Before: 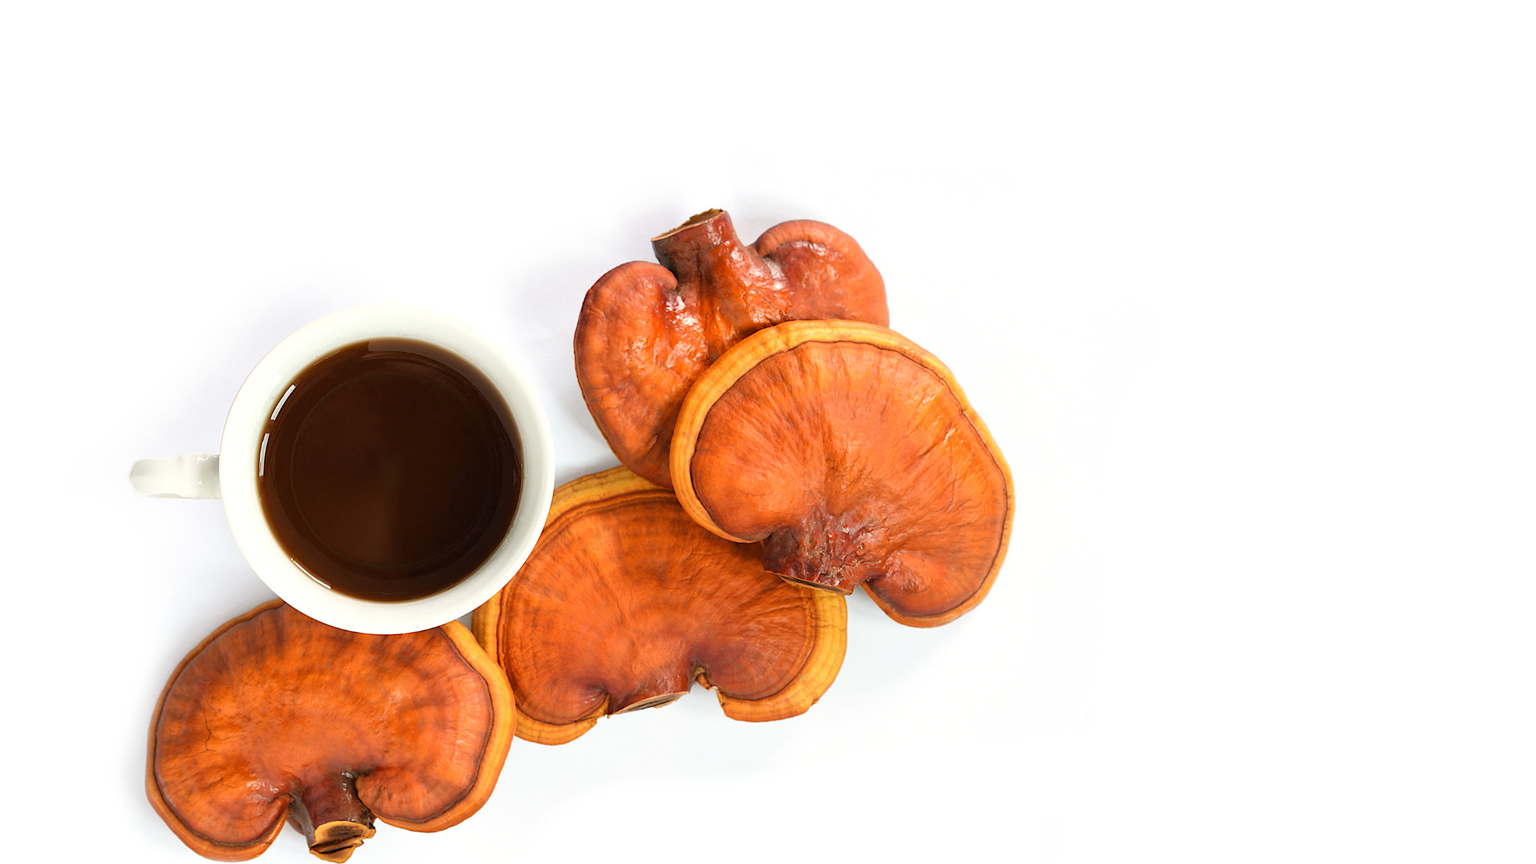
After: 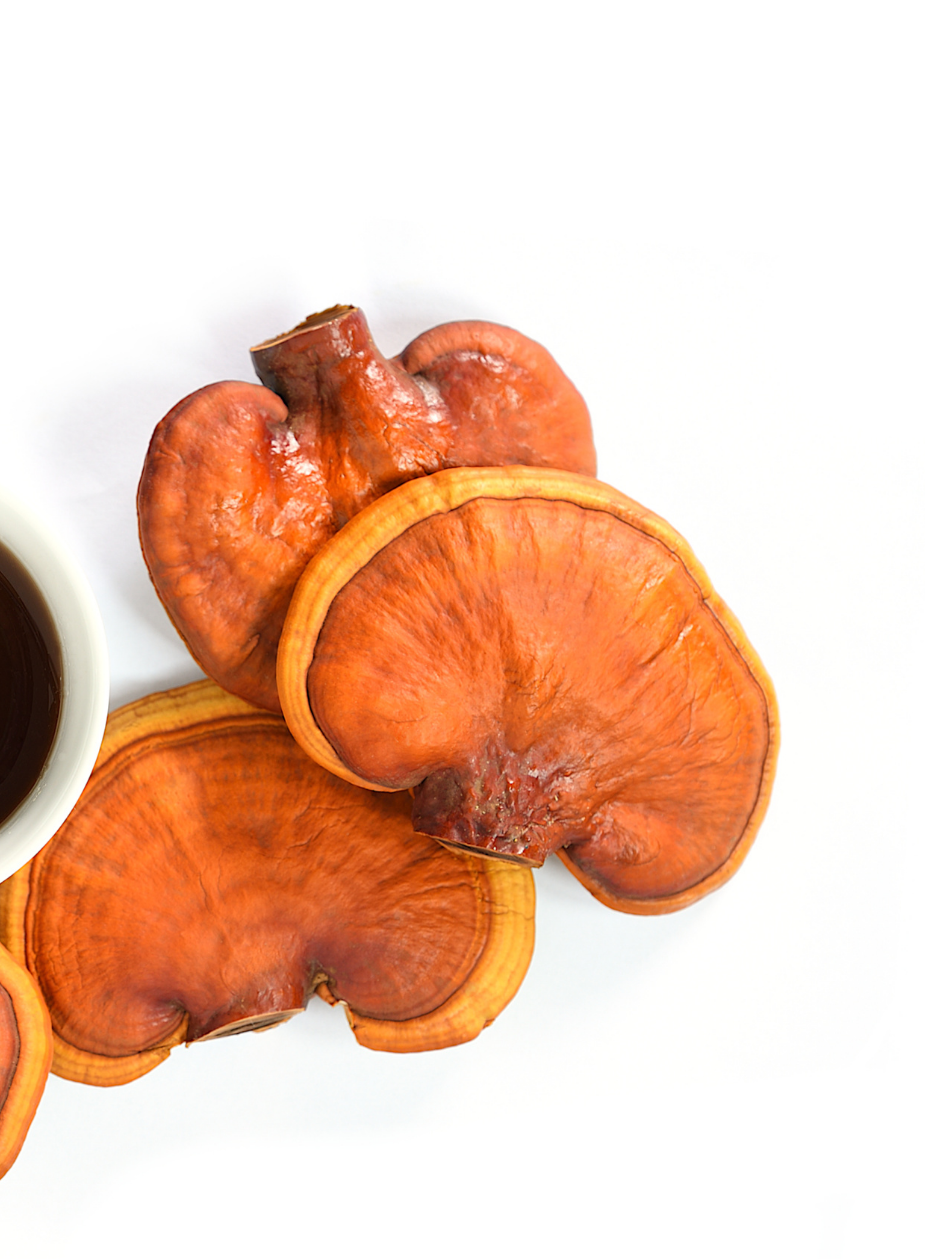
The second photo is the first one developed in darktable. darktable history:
exposure: compensate highlight preservation false
crop: left 31.282%, right 27.414%
